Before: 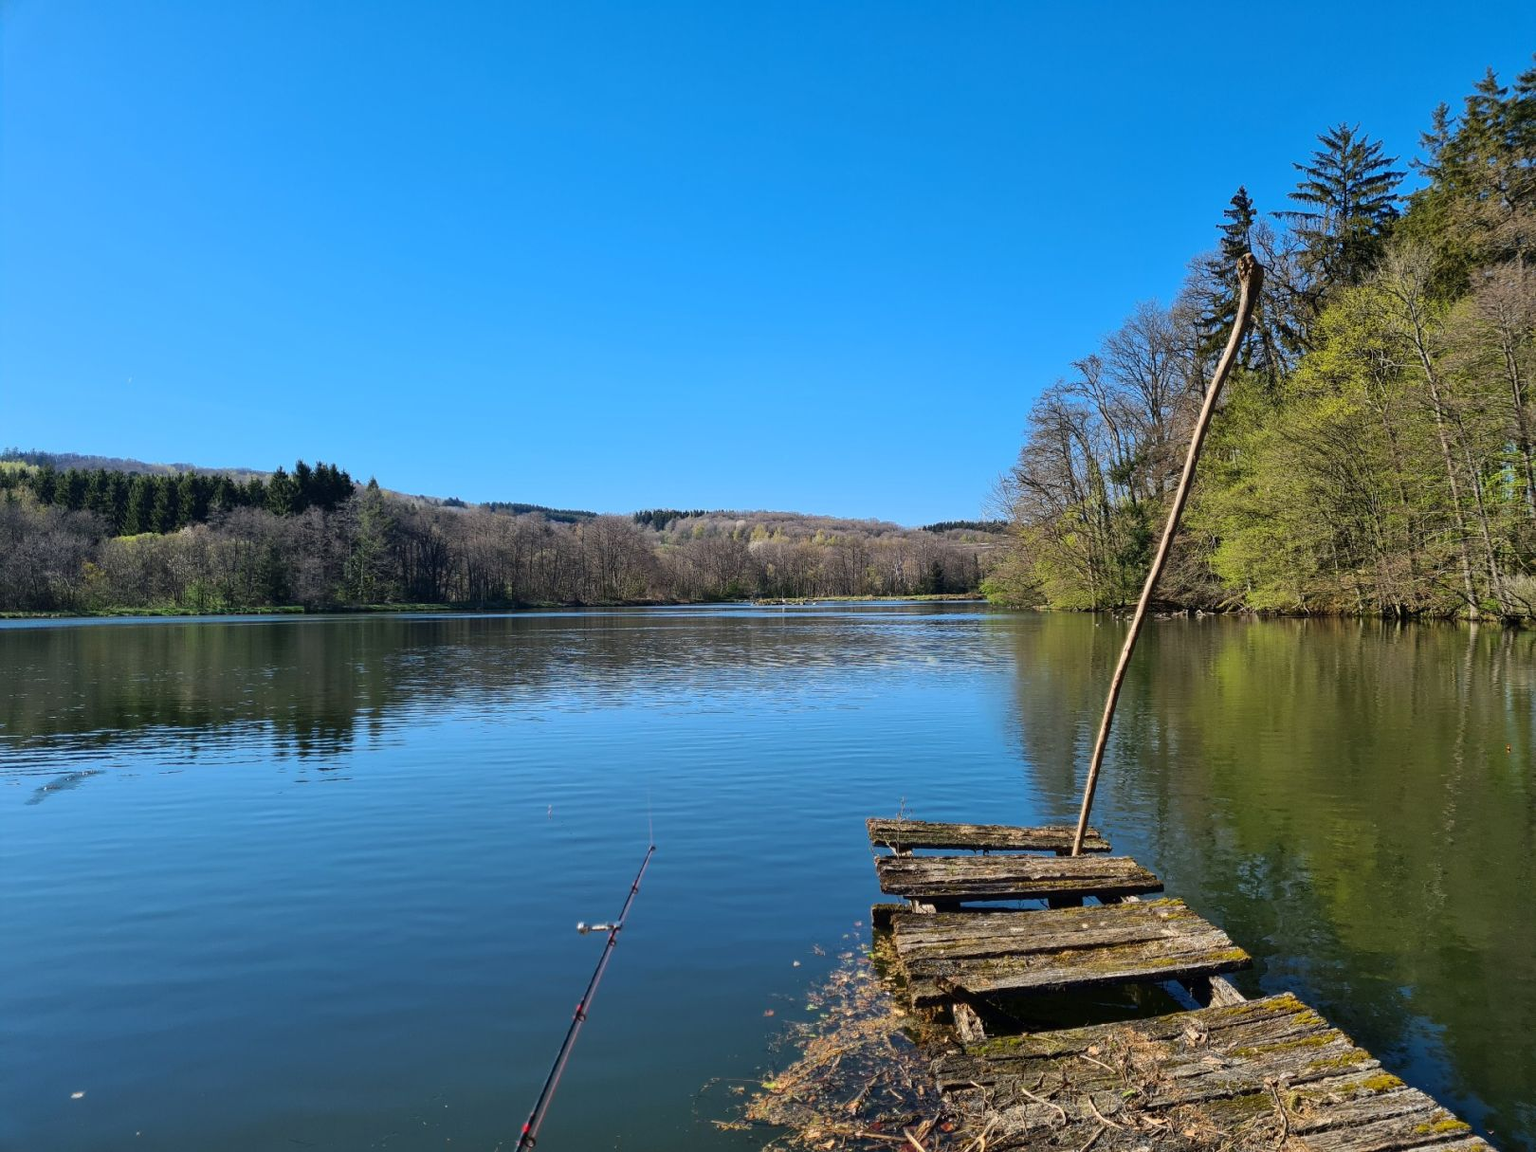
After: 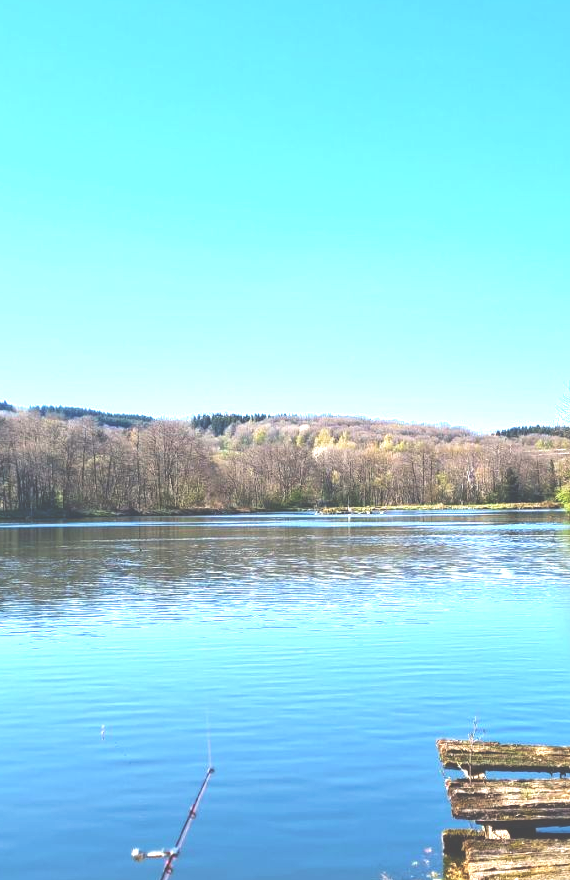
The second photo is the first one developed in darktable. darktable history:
exposure: black level correction -0.023, exposure 1.397 EV, compensate highlight preservation false
white balance: red 1.009, blue 0.985
crop and rotate: left 29.476%, top 10.214%, right 35.32%, bottom 17.333%
velvia: on, module defaults
